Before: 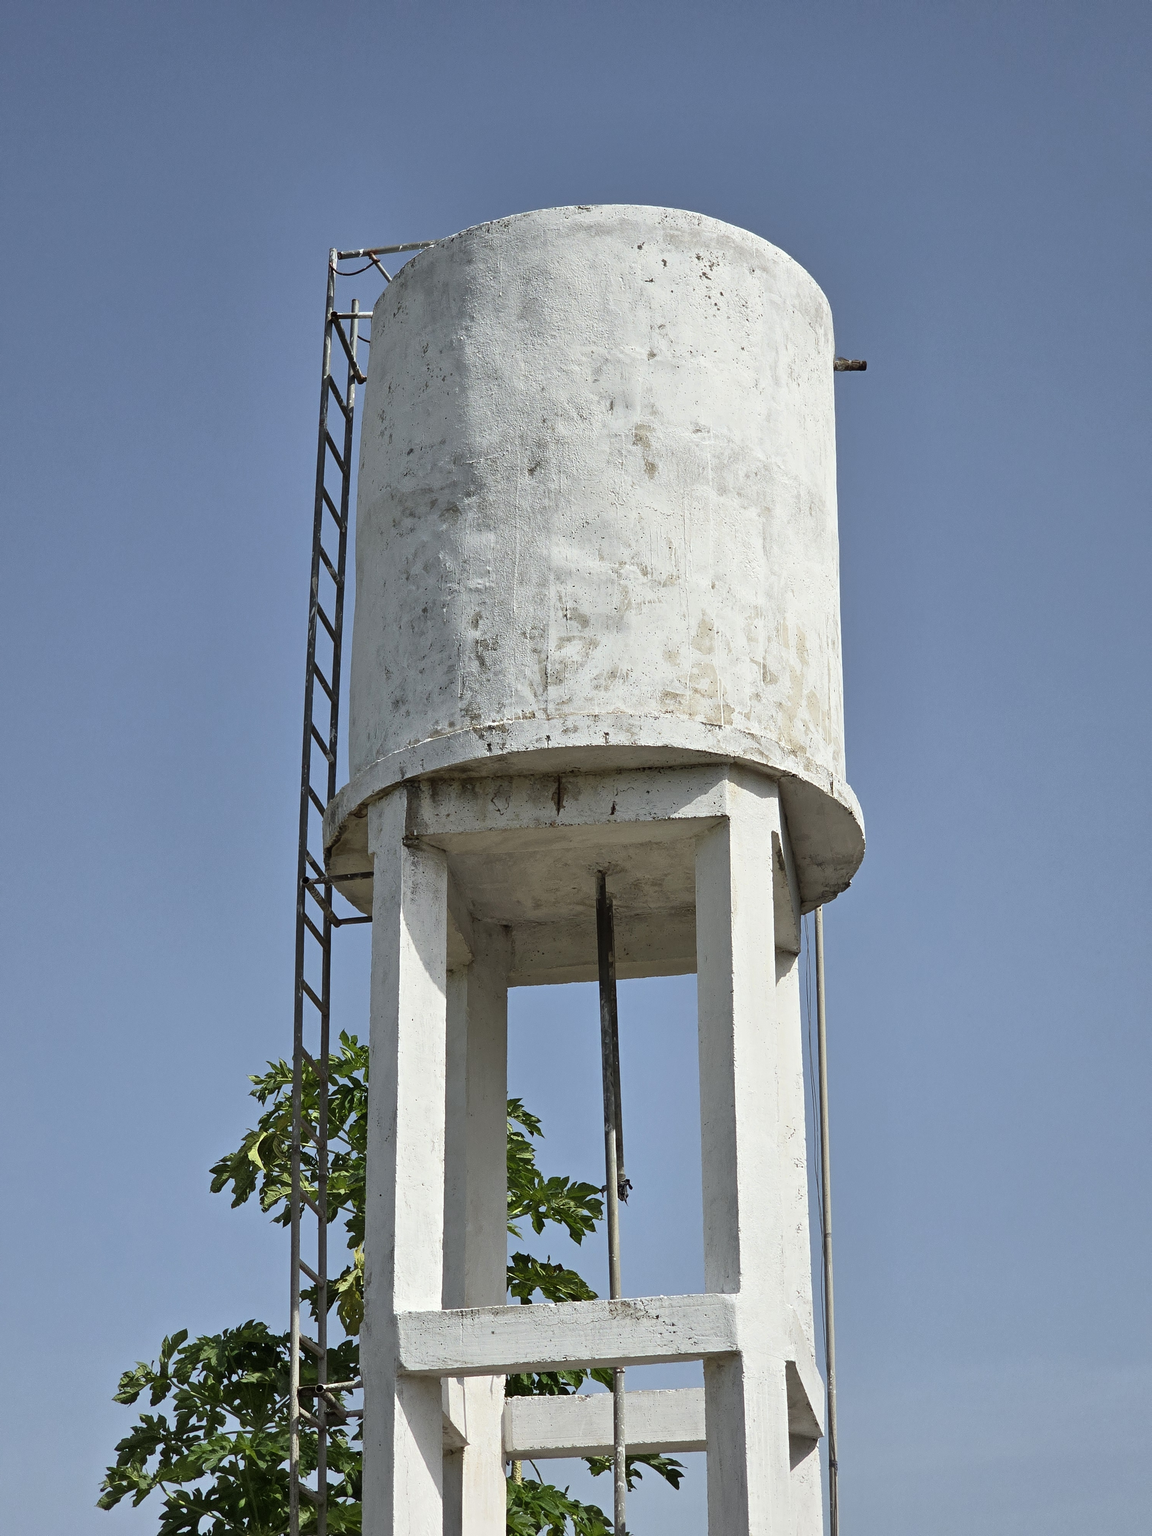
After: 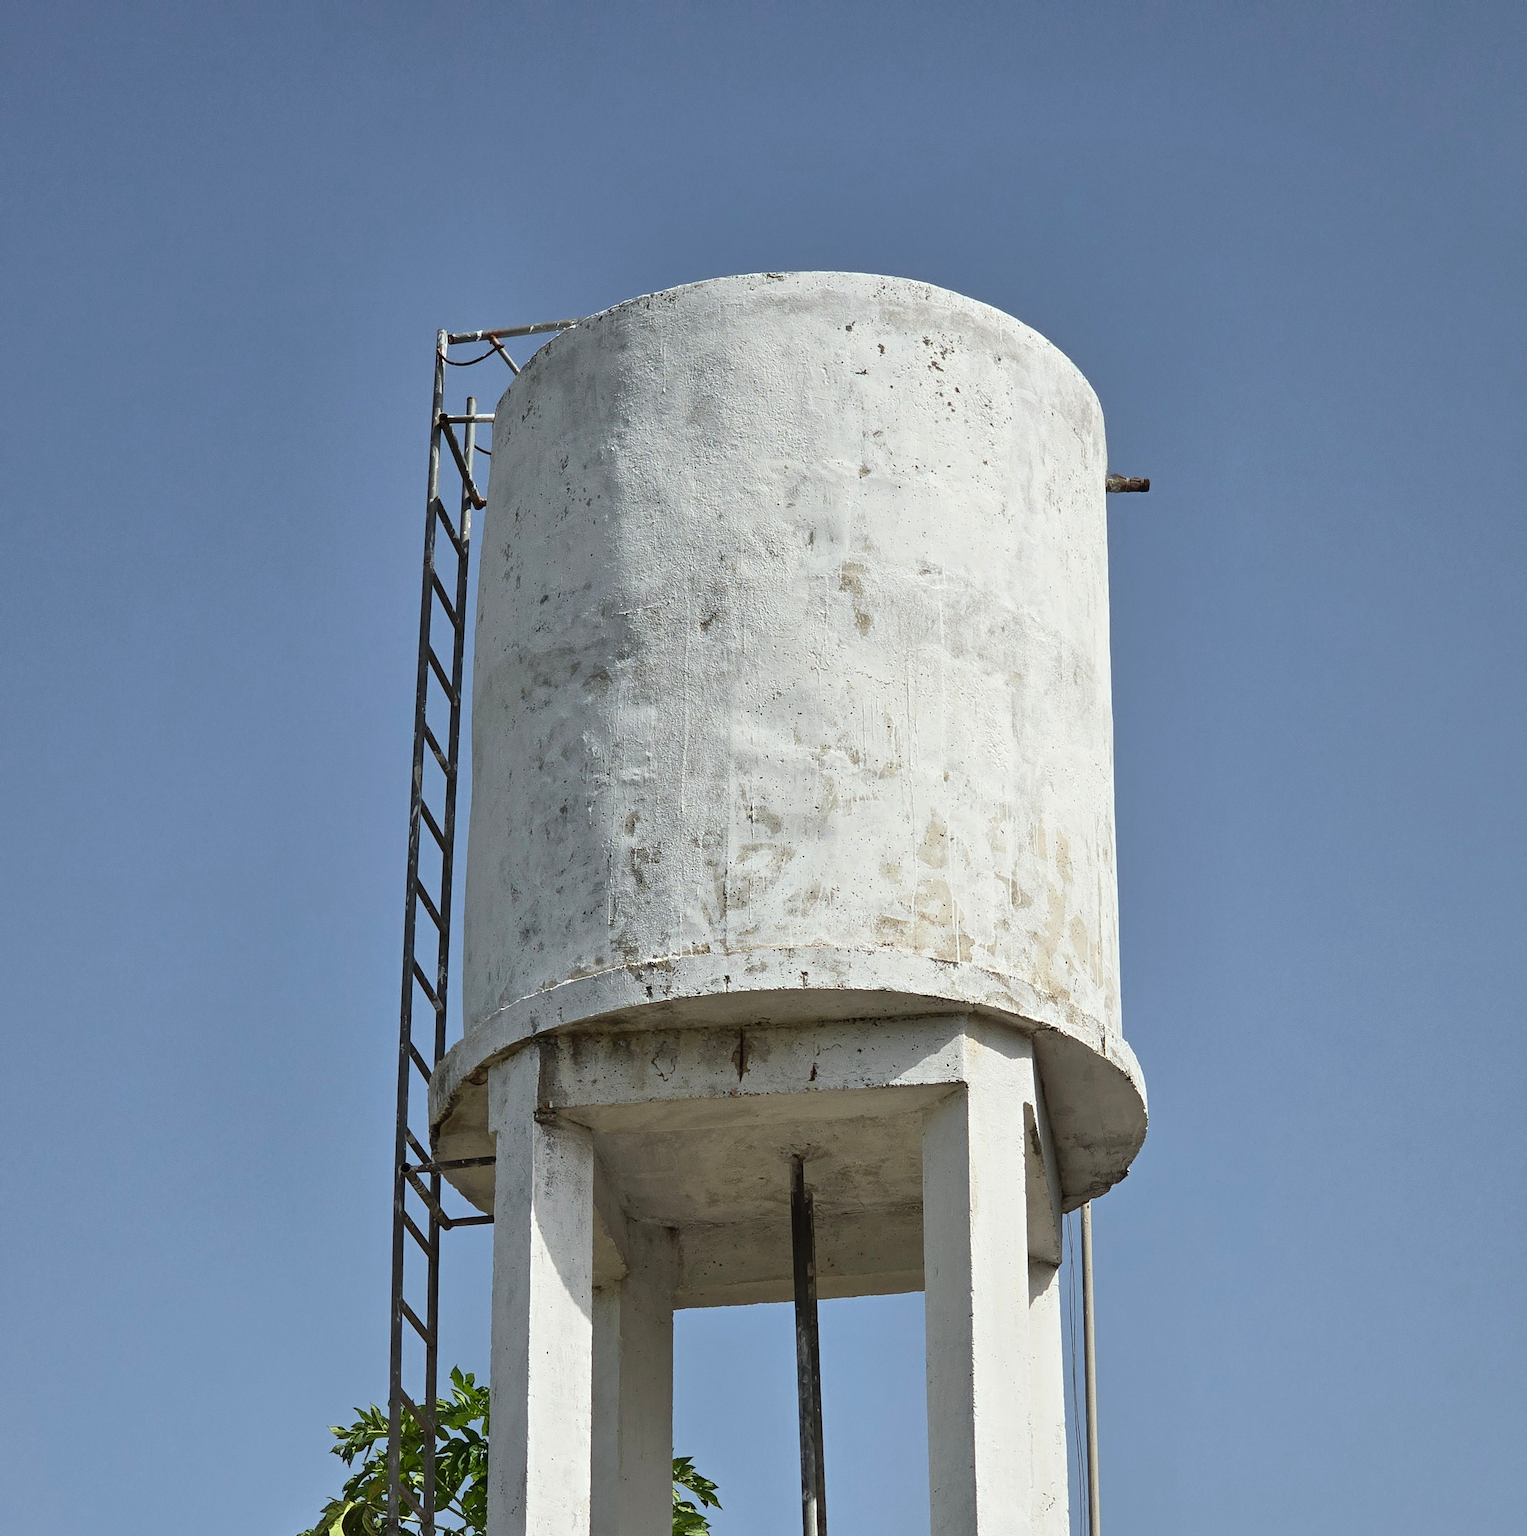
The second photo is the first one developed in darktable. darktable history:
crop: bottom 24.431%
